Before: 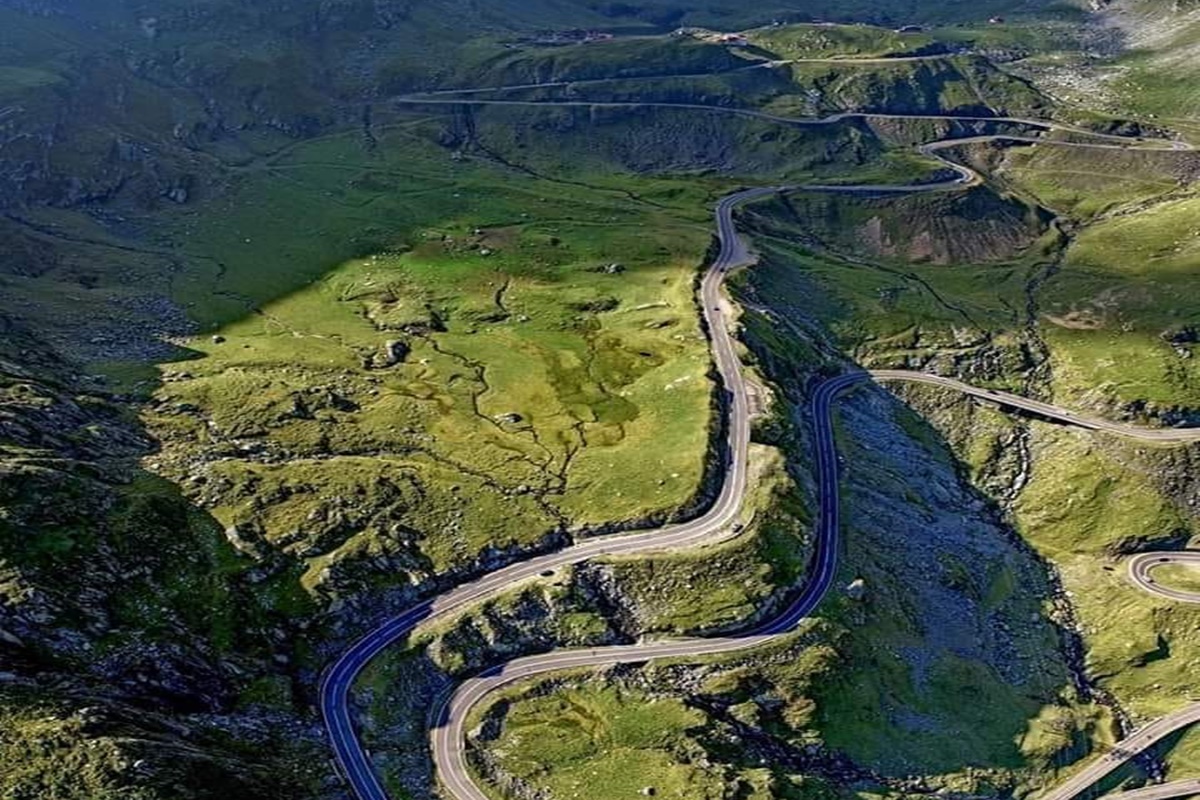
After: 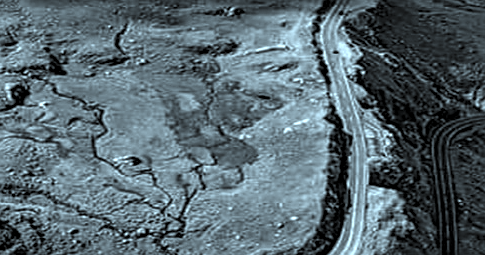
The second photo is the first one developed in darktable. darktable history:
exposure: exposure -0.177 EV, compensate highlight preservation false
crop: left 31.751%, top 32.172%, right 27.8%, bottom 35.83%
contrast brightness saturation: saturation -1
sharpen: on, module defaults
local contrast: highlights 35%, detail 135%
color balance: lift [1, 1, 0.999, 1.001], gamma [1, 1.003, 1.005, 0.995], gain [1, 0.992, 0.988, 1.012], contrast 5%, output saturation 110%
color correction: highlights a* -11.71, highlights b* -15.58
